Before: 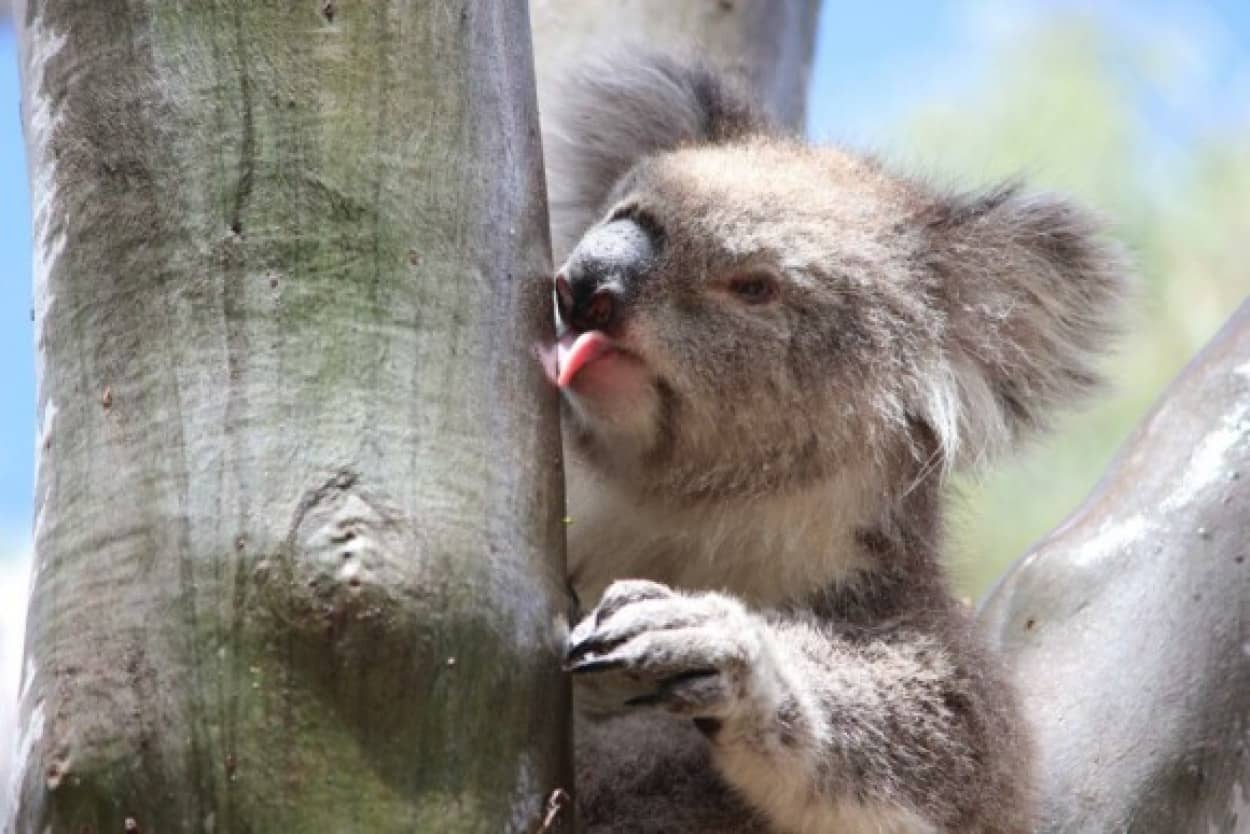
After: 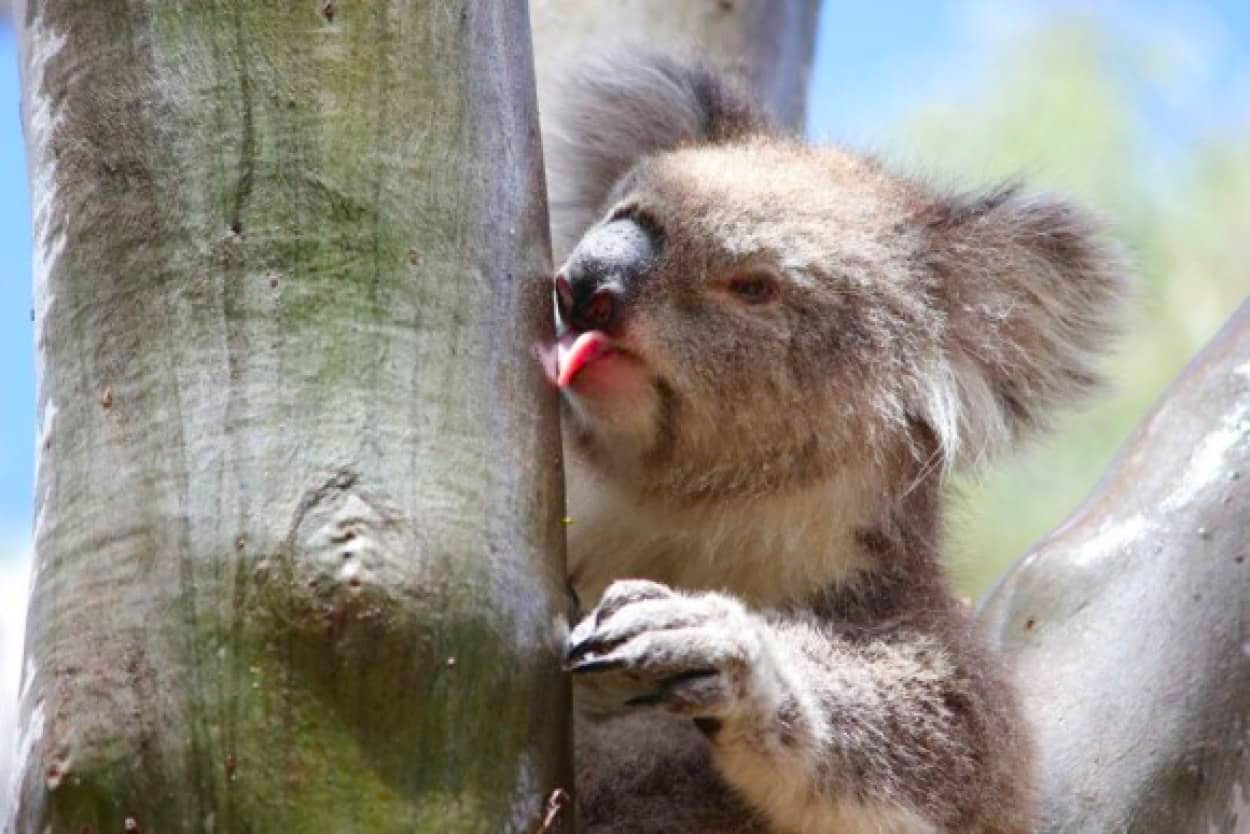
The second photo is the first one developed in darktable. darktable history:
color balance rgb: perceptual saturation grading › global saturation 26.037%, perceptual saturation grading › highlights -28.082%, perceptual saturation grading › mid-tones 15.688%, perceptual saturation grading › shadows 34.114%, global vibrance 20%
